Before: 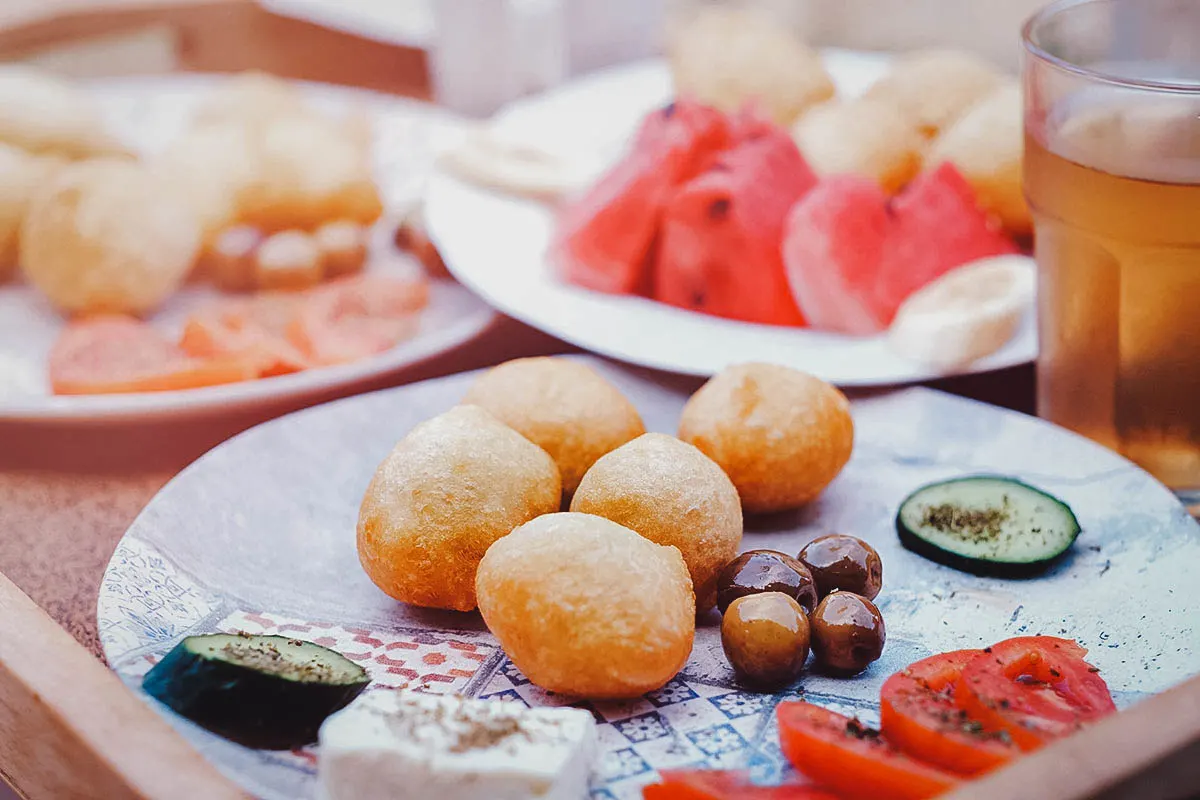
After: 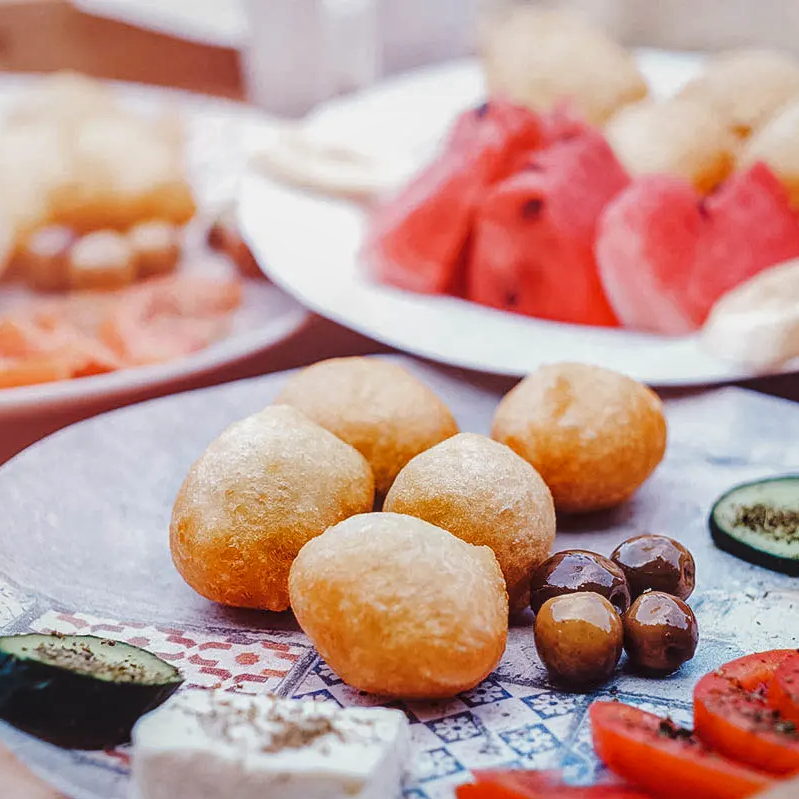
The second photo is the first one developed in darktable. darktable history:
crop and rotate: left 15.604%, right 17.807%
local contrast: on, module defaults
